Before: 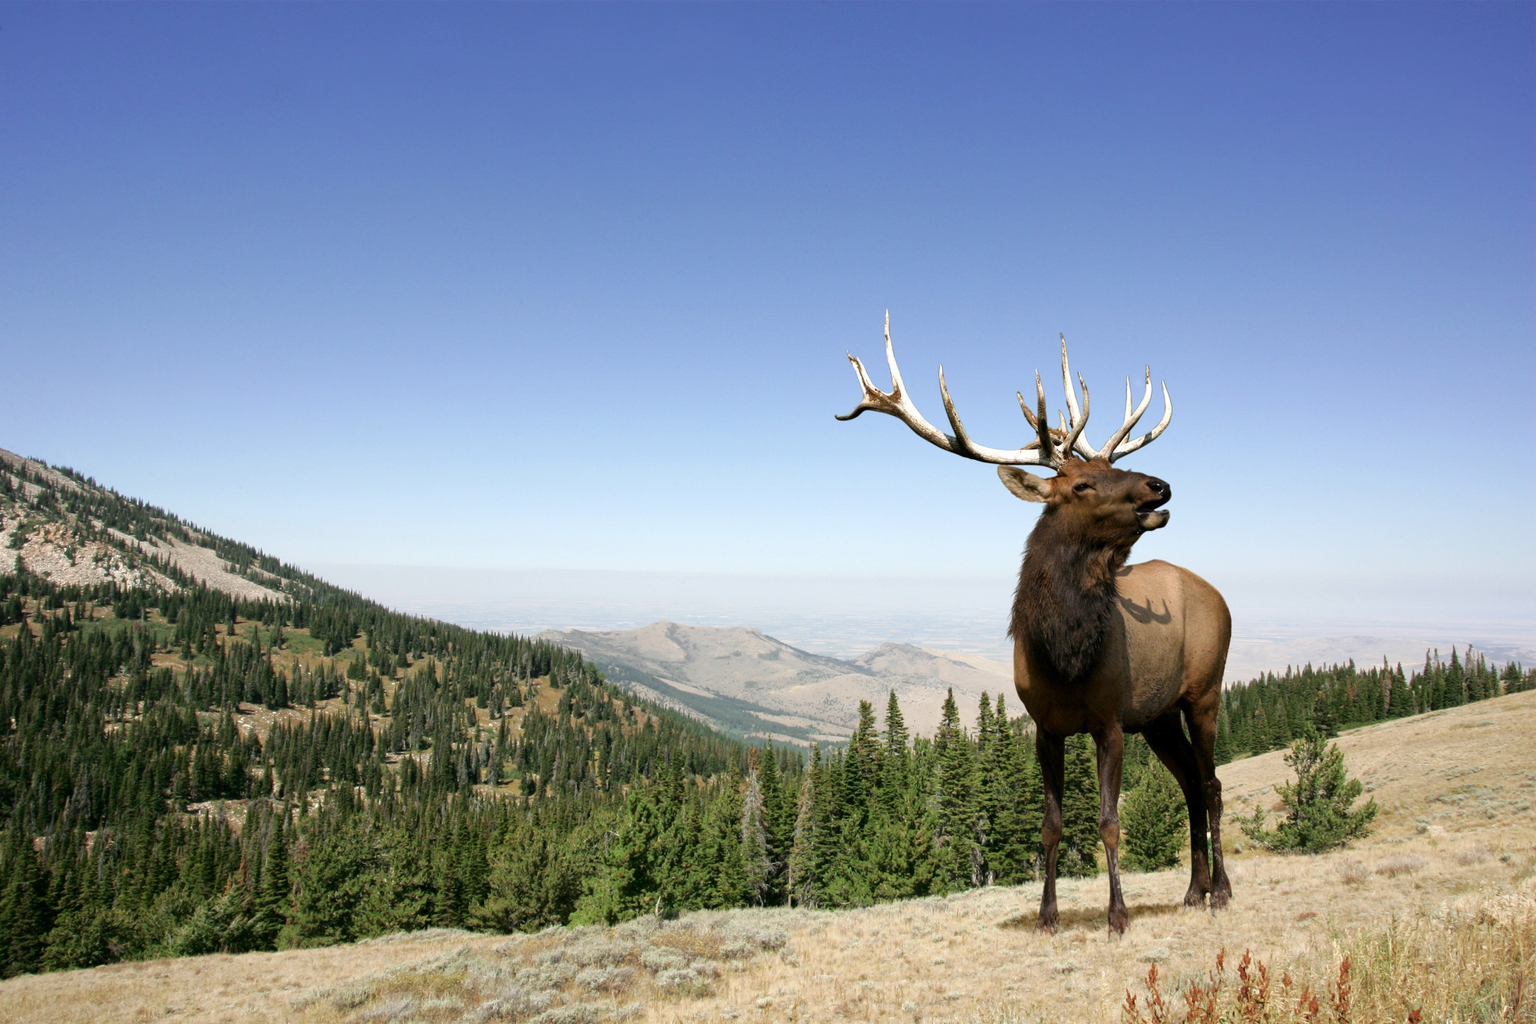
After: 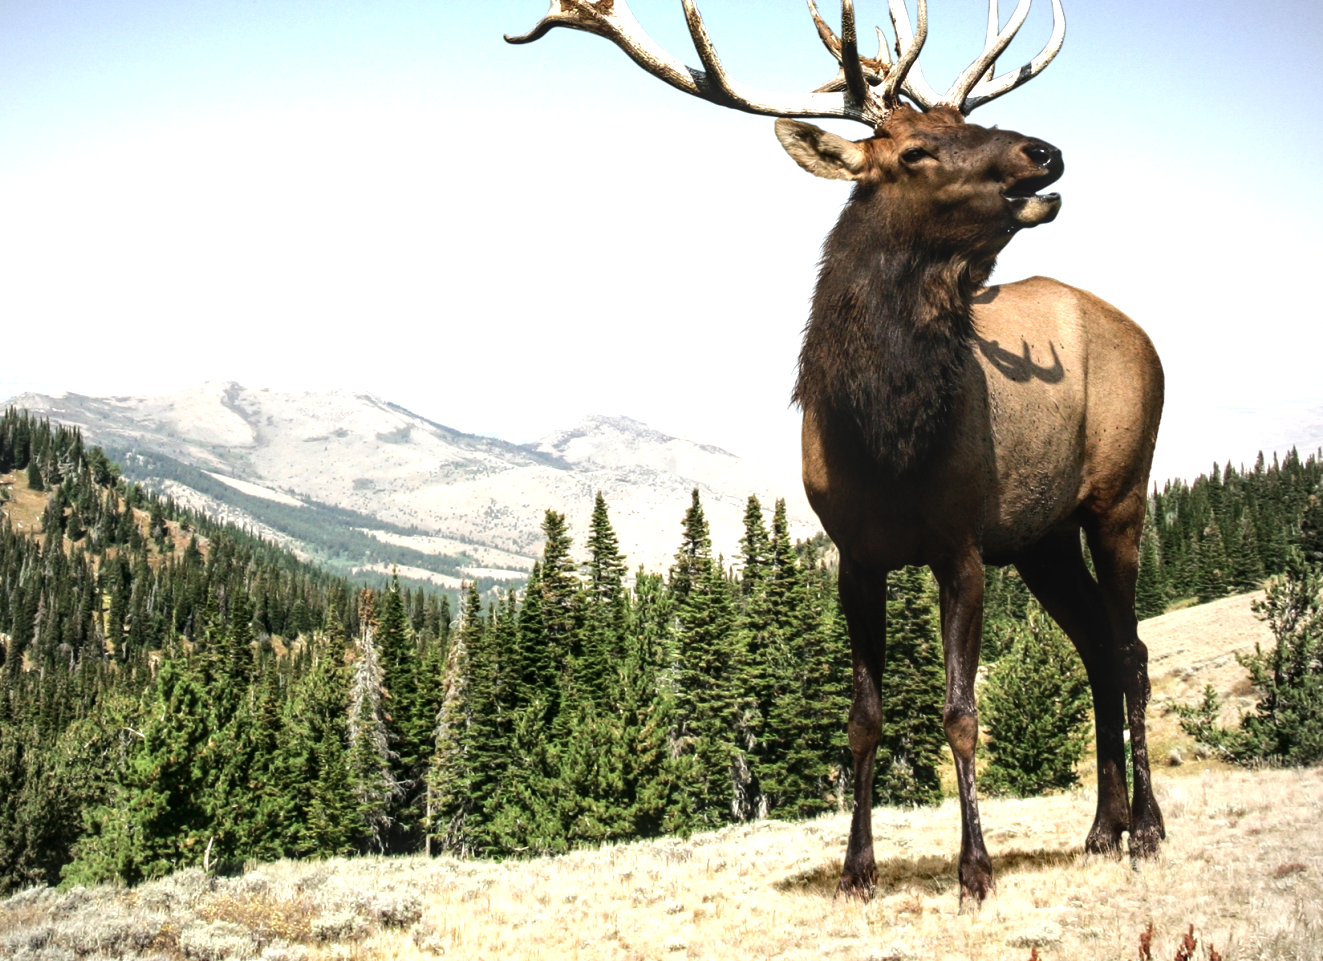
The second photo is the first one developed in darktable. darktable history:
crop: left 34.722%, top 38.495%, right 13.596%, bottom 5.152%
tone equalizer: -8 EV -1.06 EV, -7 EV -0.981 EV, -6 EV -0.881 EV, -5 EV -0.596 EV, -3 EV 0.608 EV, -2 EV 0.851 EV, -1 EV 0.993 EV, +0 EV 1.08 EV, edges refinement/feathering 500, mask exposure compensation -1.57 EV, preserve details no
vignetting: fall-off radius 62.83%, center (-0.037, 0.152)
local contrast: on, module defaults
